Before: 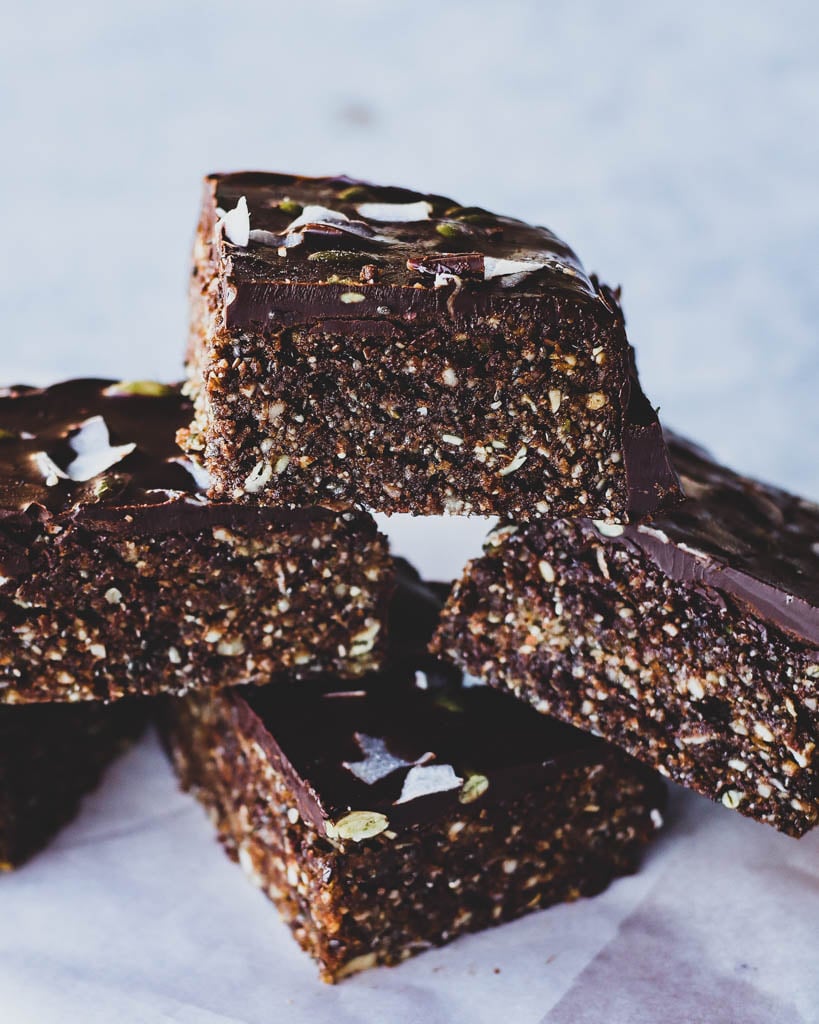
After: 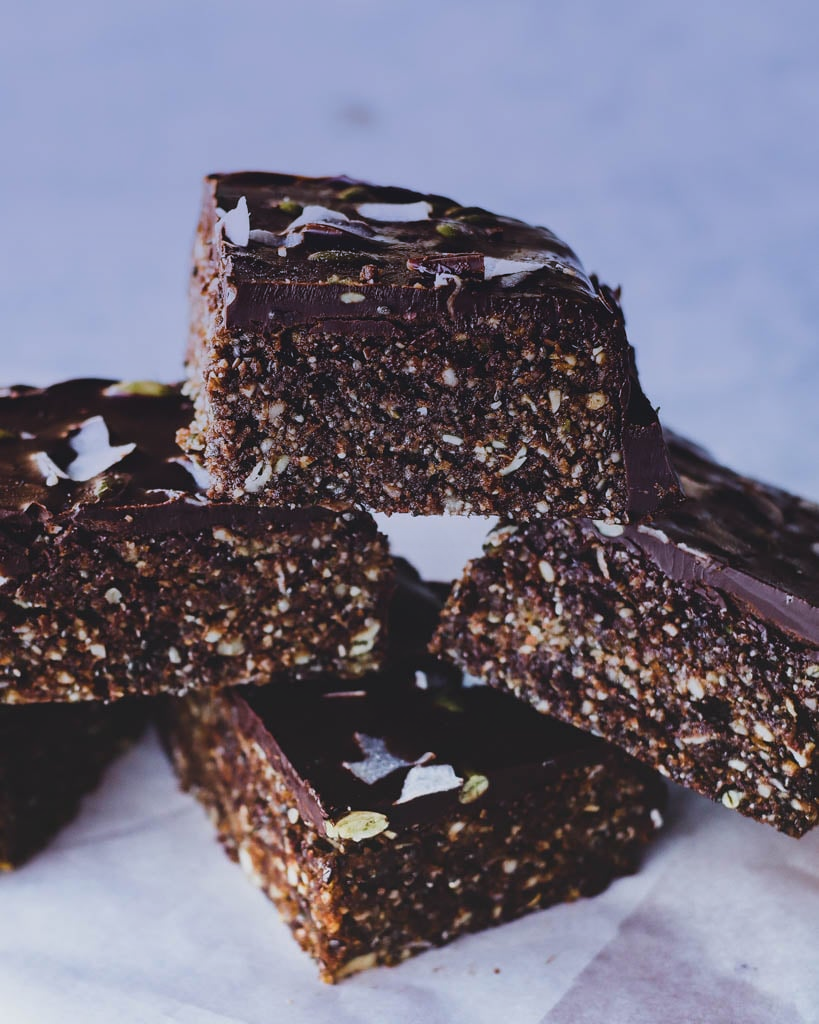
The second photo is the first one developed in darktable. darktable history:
graduated density: hue 238.83°, saturation 50%
contrast equalizer: octaves 7, y [[0.6 ×6], [0.55 ×6], [0 ×6], [0 ×6], [0 ×6]], mix -0.2
